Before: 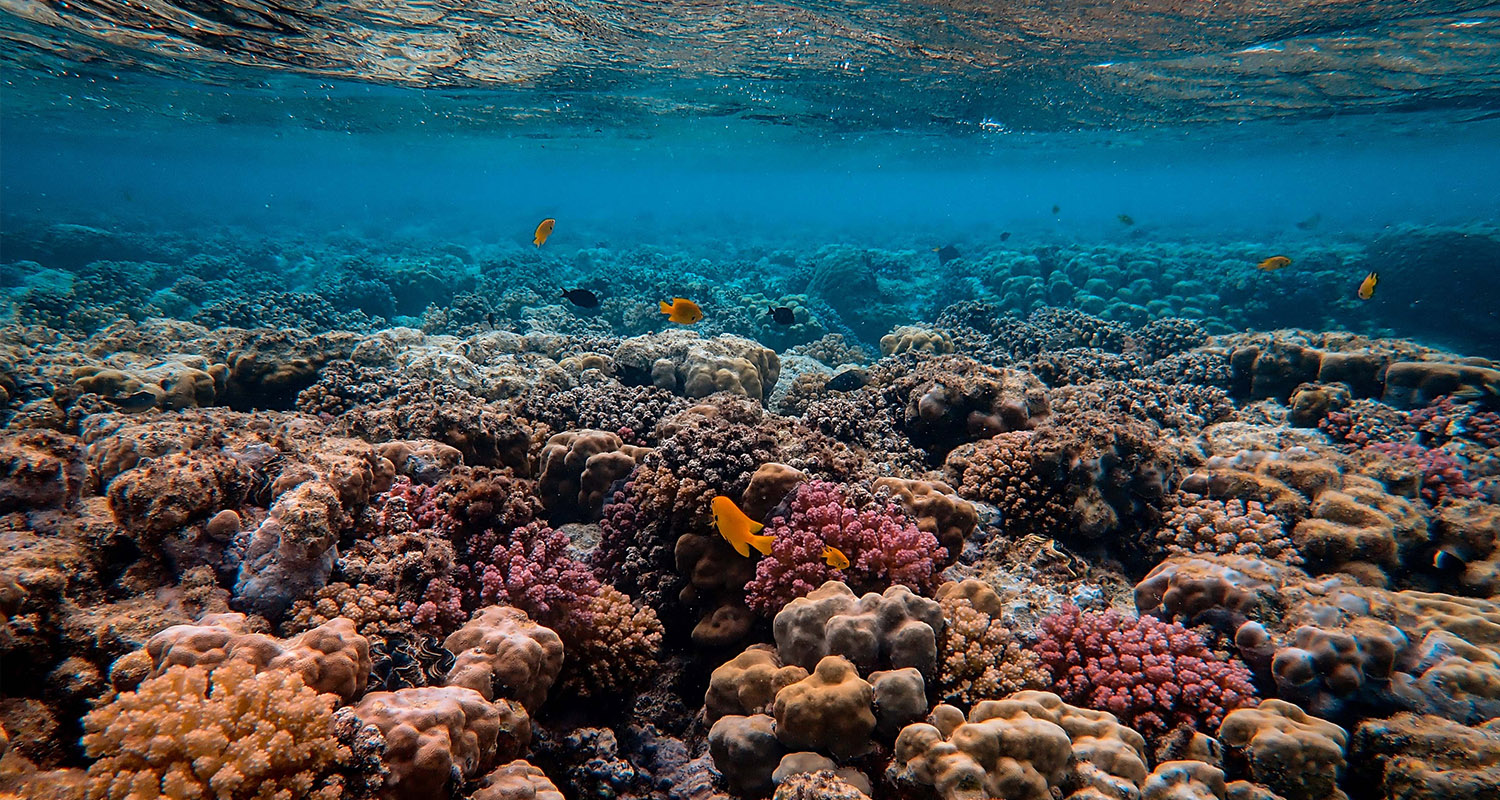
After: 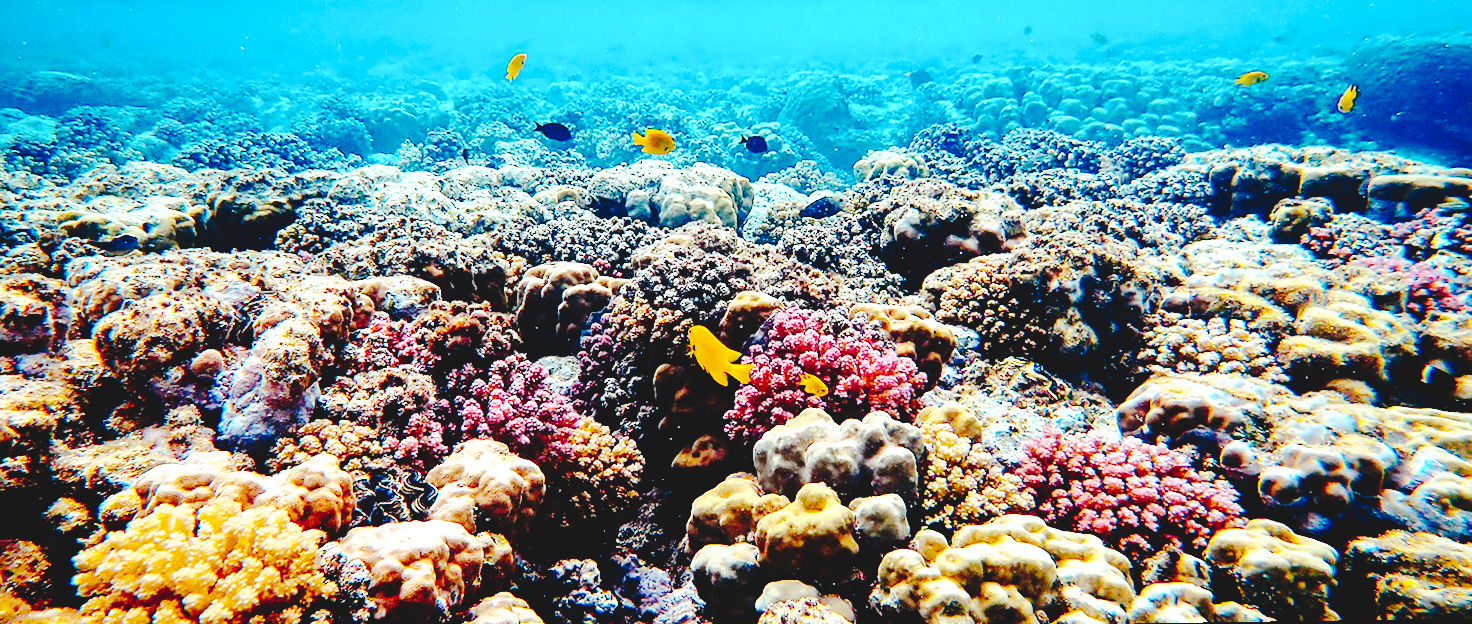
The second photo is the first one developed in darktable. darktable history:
color balance: mode lift, gamma, gain (sRGB), lift [0.997, 0.979, 1.021, 1.011], gamma [1, 1.084, 0.916, 0.998], gain [1, 0.87, 1.13, 1.101], contrast 4.55%, contrast fulcrum 38.24%, output saturation 104.09%
crop and rotate: top 19.998%
exposure: black level correction 0, exposure 0.7 EV, compensate exposure bias true, compensate highlight preservation false
rotate and perspective: rotation -1.32°, lens shift (horizontal) -0.031, crop left 0.015, crop right 0.985, crop top 0.047, crop bottom 0.982
base curve: curves: ch0 [(0, 0) (0.007, 0.004) (0.027, 0.03) (0.046, 0.07) (0.207, 0.54) (0.442, 0.872) (0.673, 0.972) (1, 1)], preserve colors none
color balance rgb: perceptual saturation grading › global saturation 30%, global vibrance 20%
tone curve: curves: ch0 [(0, 0) (0.003, 0.089) (0.011, 0.089) (0.025, 0.088) (0.044, 0.089) (0.069, 0.094) (0.1, 0.108) (0.136, 0.119) (0.177, 0.147) (0.224, 0.204) (0.277, 0.28) (0.335, 0.389) (0.399, 0.486) (0.468, 0.588) (0.543, 0.647) (0.623, 0.705) (0.709, 0.759) (0.801, 0.815) (0.898, 0.873) (1, 1)], preserve colors none
